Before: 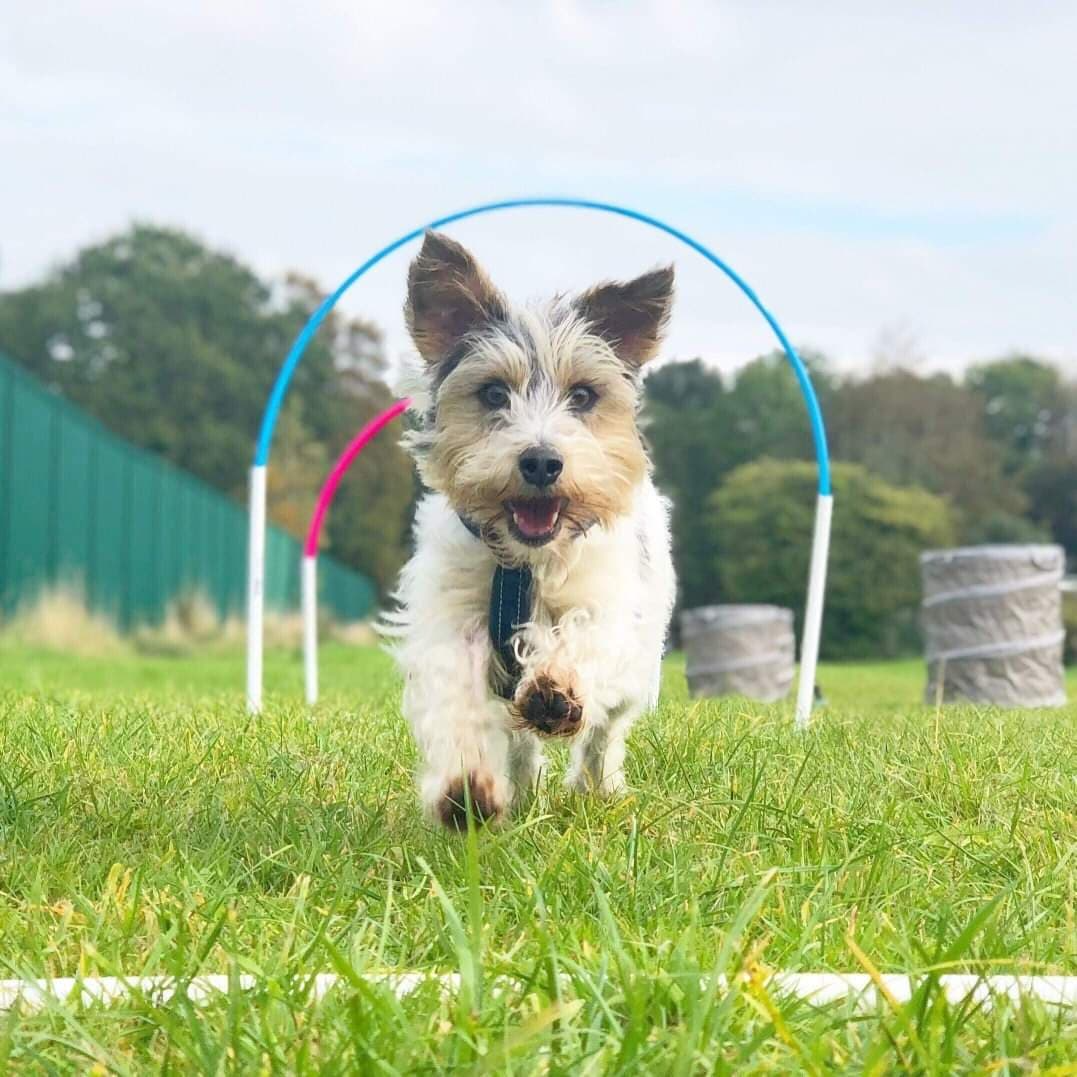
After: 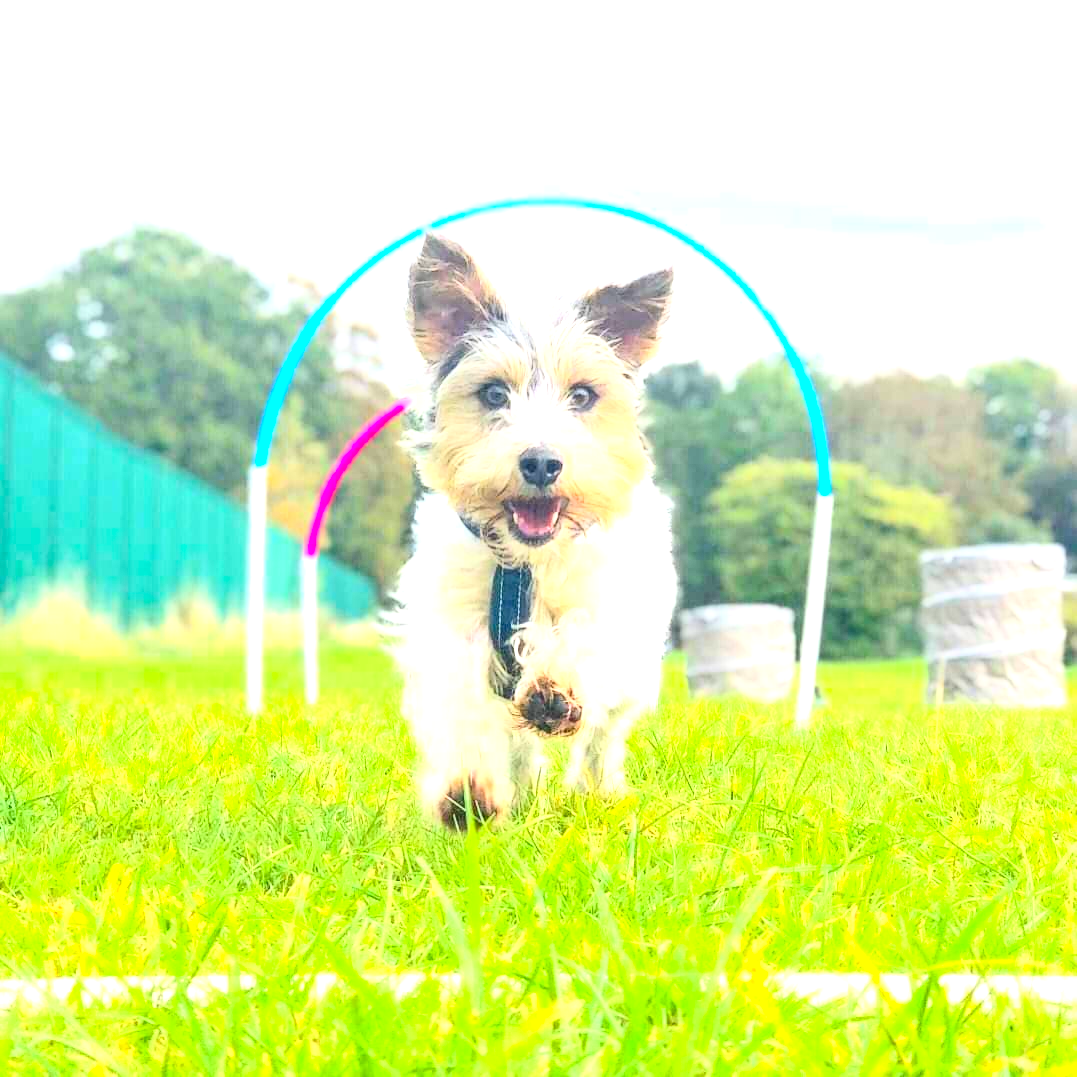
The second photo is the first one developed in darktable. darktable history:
contrast brightness saturation: contrast 0.24, brightness 0.26, saturation 0.39
exposure: black level correction 0, exposure 1.1 EV, compensate highlight preservation false
local contrast: on, module defaults
white balance: emerald 1
tone curve: curves: ch0 [(0, 0) (0.08, 0.069) (0.4, 0.391) (0.6, 0.609) (0.92, 0.93) (1, 1)], color space Lab, independent channels, preserve colors none
